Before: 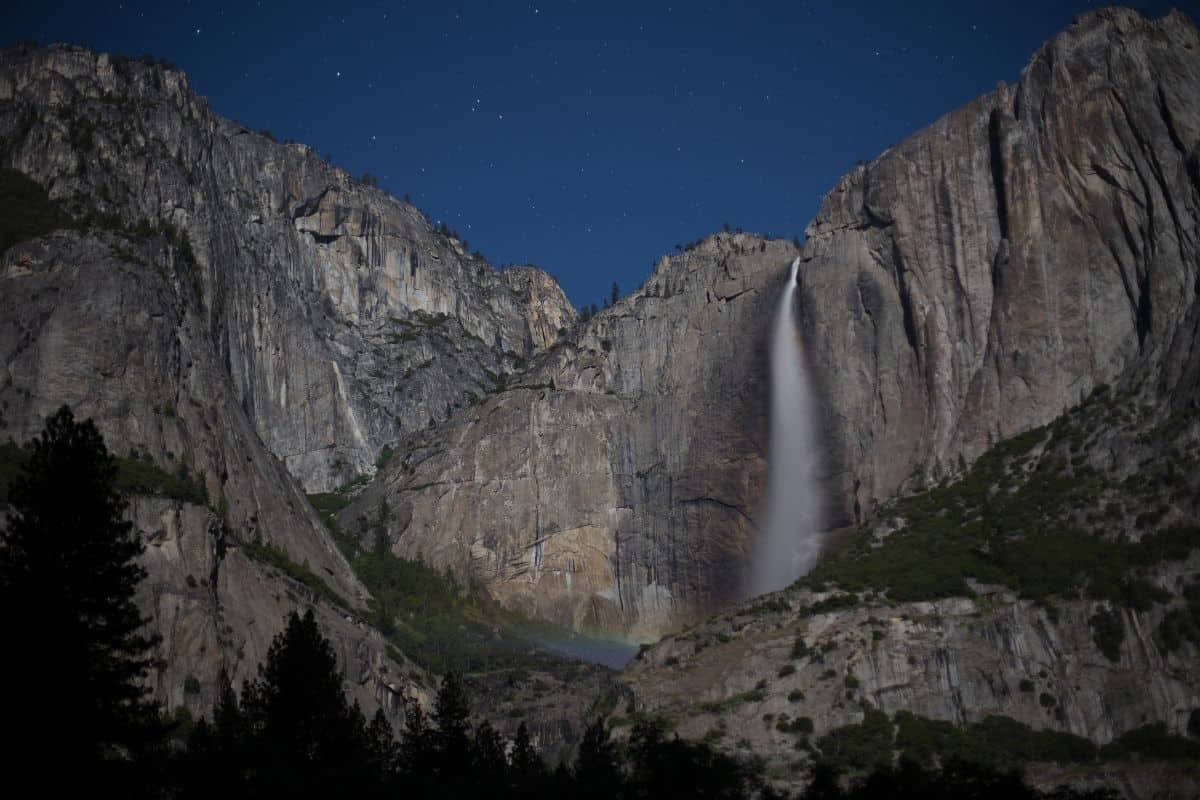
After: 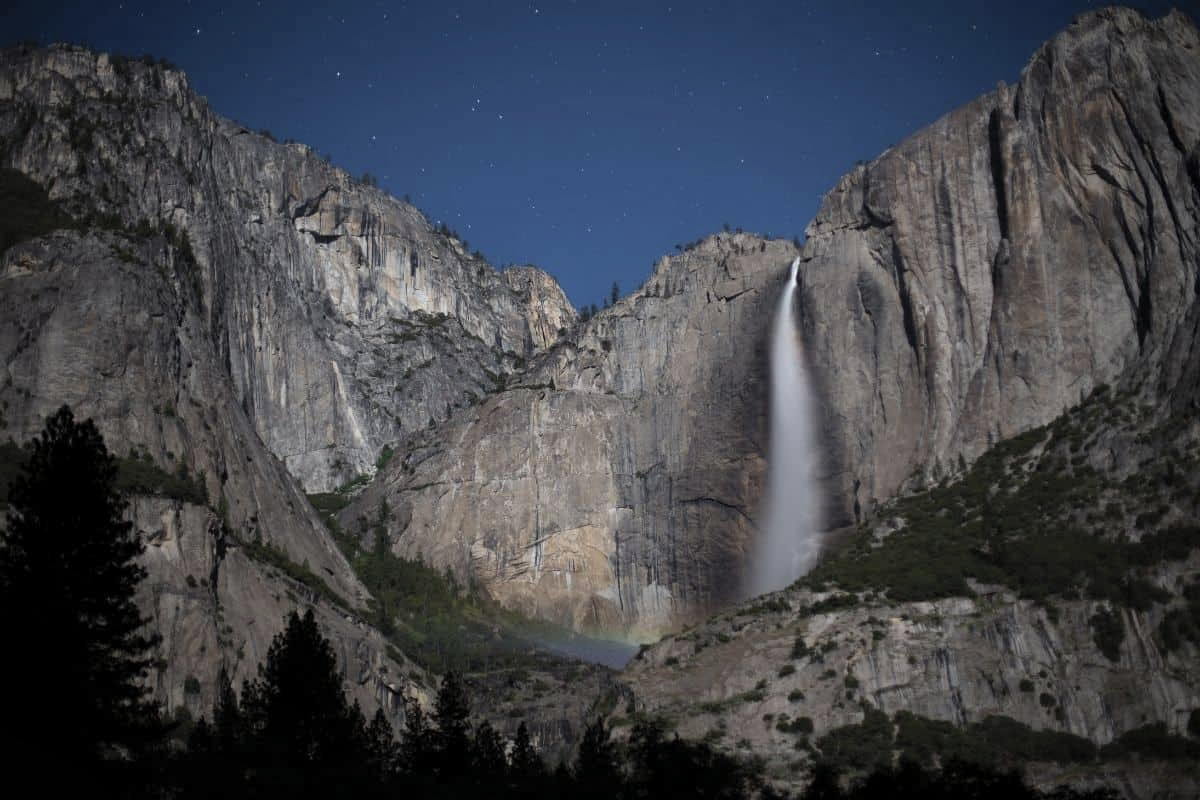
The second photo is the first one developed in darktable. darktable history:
local contrast: highlights 101%, shadows 102%, detail 120%, midtone range 0.2
contrast brightness saturation: brightness 0.147
tone equalizer: -8 EV -0.783 EV, -7 EV -0.715 EV, -6 EV -0.634 EV, -5 EV -0.418 EV, -3 EV 0.39 EV, -2 EV 0.6 EV, -1 EV 0.678 EV, +0 EV 0.759 EV, smoothing diameter 2.09%, edges refinement/feathering 22.56, mask exposure compensation -1.57 EV, filter diffusion 5
